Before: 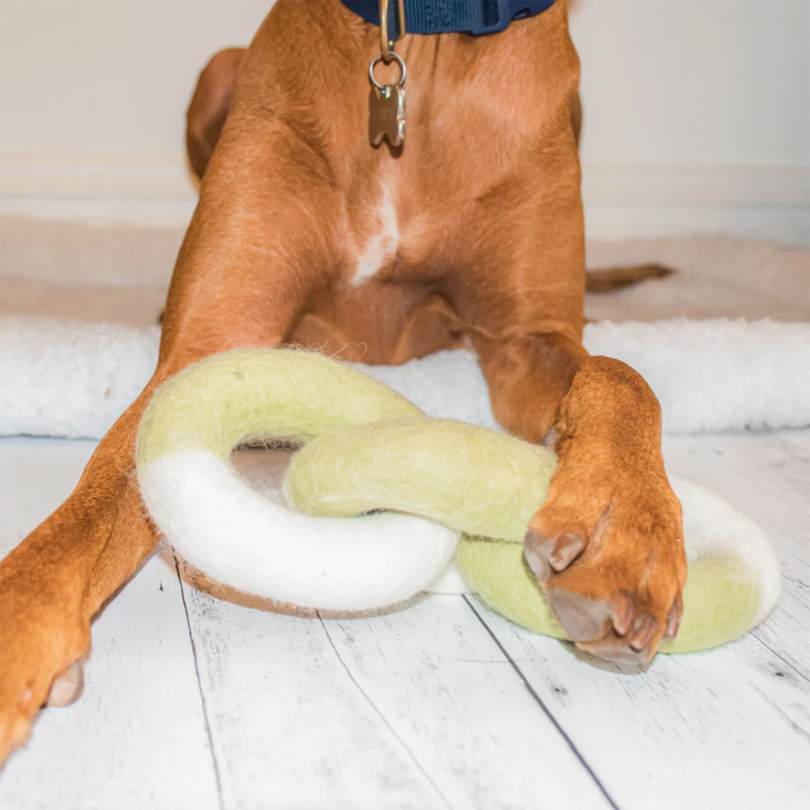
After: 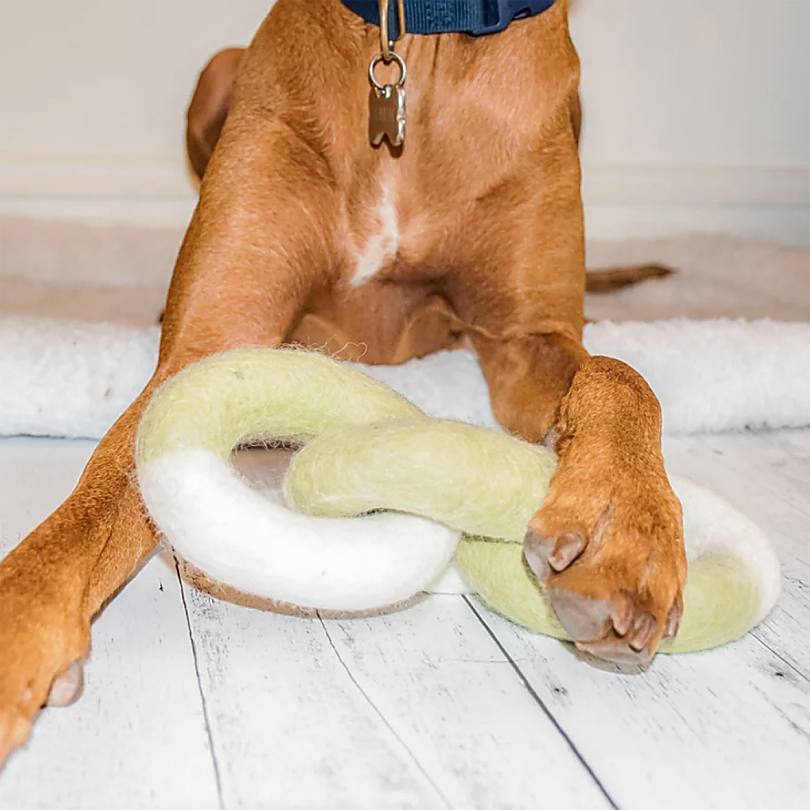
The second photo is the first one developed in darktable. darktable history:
tone curve: curves: ch0 [(0, 0.012) (0.036, 0.035) (0.274, 0.288) (0.504, 0.536) (0.844, 0.84) (1, 0.983)]; ch1 [(0, 0) (0.389, 0.403) (0.462, 0.486) (0.499, 0.498) (0.511, 0.502) (0.536, 0.547) (0.579, 0.578) (0.626, 0.645) (0.749, 0.781) (1, 1)]; ch2 [(0, 0) (0.457, 0.486) (0.5, 0.5) (0.557, 0.561) (0.614, 0.622) (0.704, 0.732) (1, 1)], preserve colors none
sharpen: radius 1.409, amount 1.248, threshold 0.713
local contrast: on, module defaults
